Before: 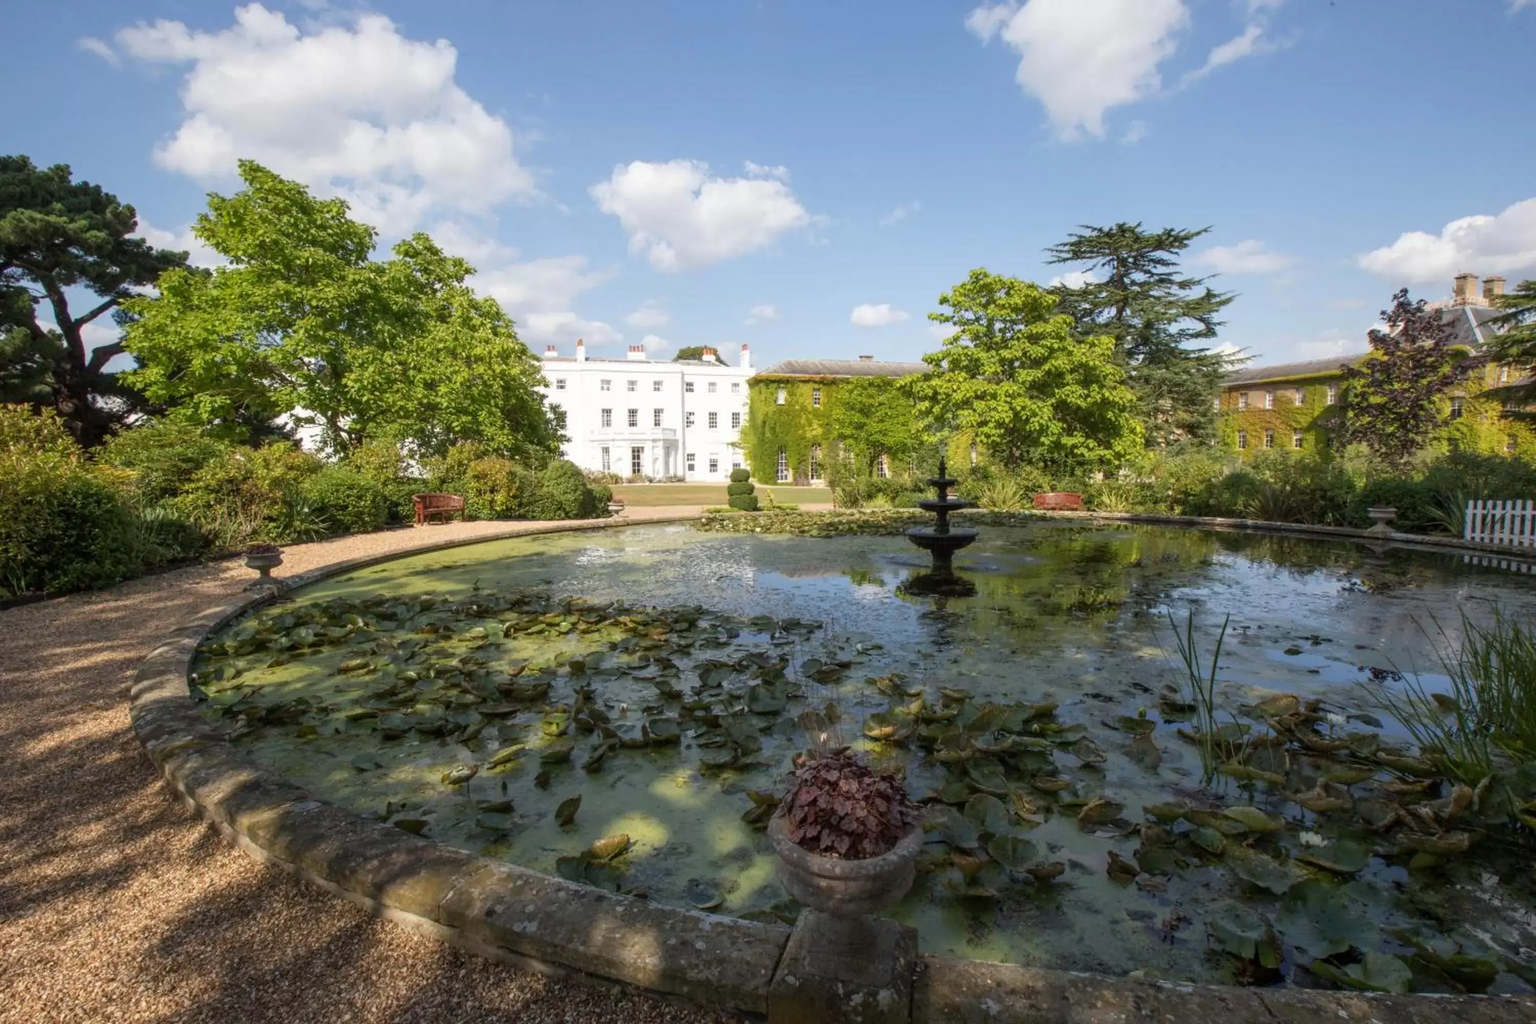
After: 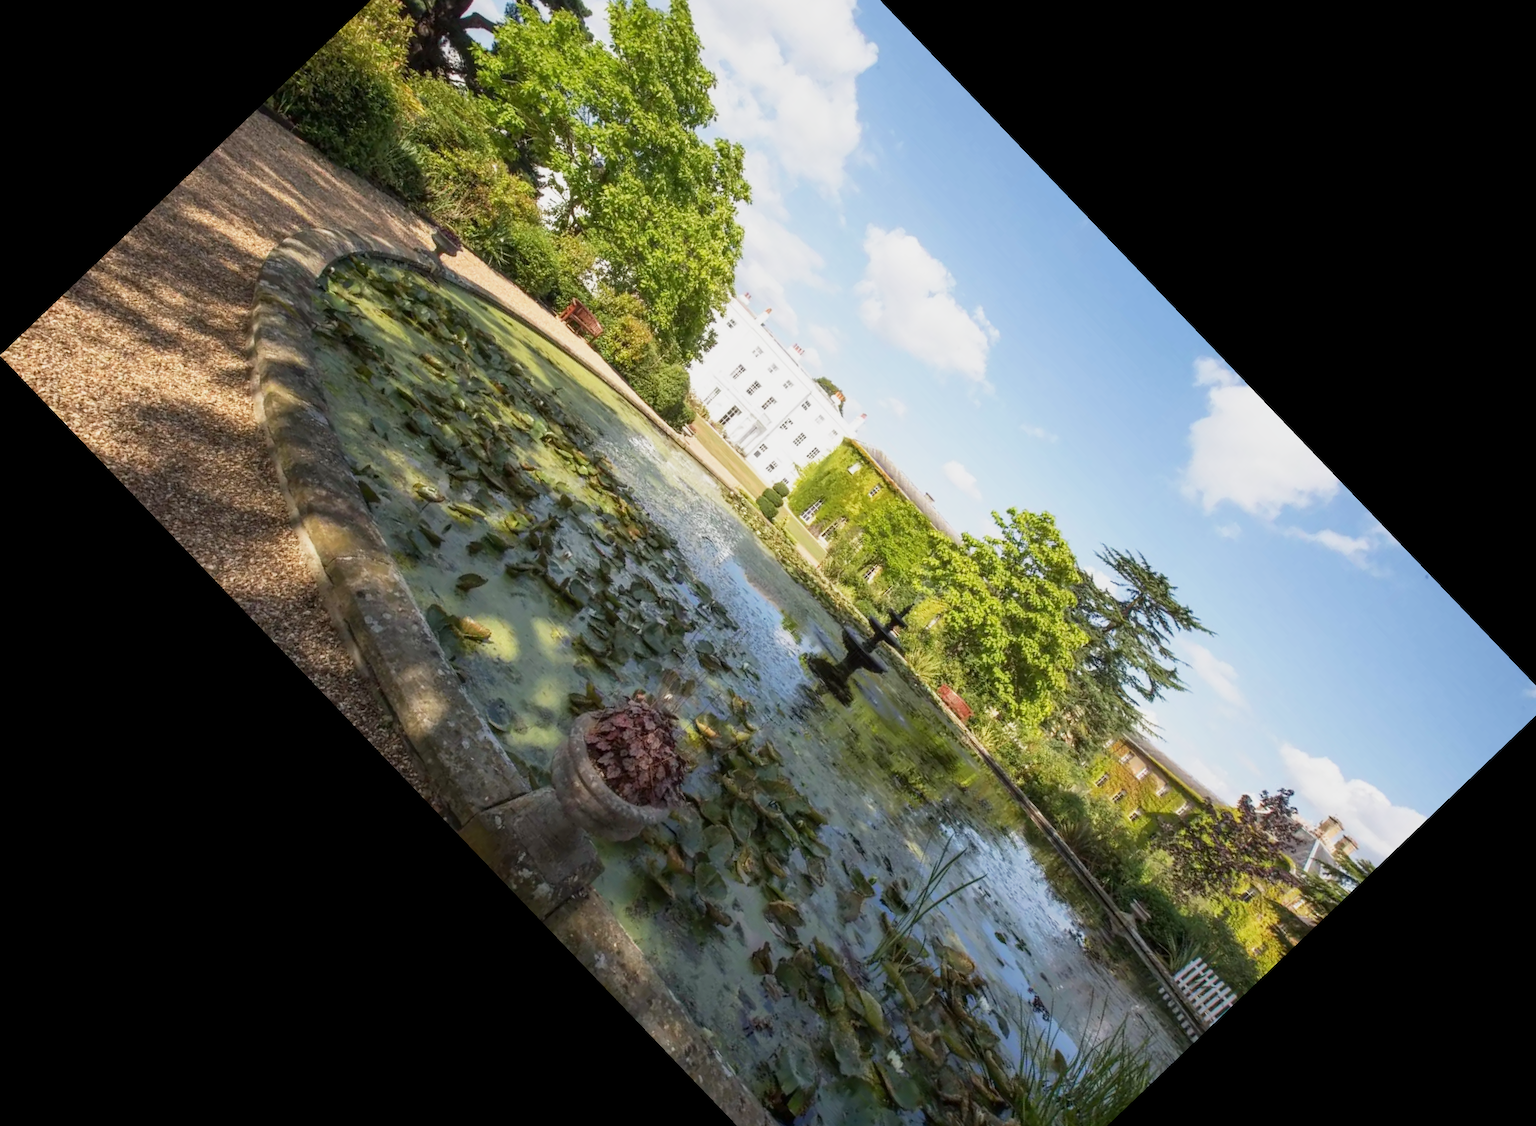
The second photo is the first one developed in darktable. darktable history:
base curve: curves: ch0 [(0, 0) (0.088, 0.125) (0.176, 0.251) (0.354, 0.501) (0.613, 0.749) (1, 0.877)], preserve colors none
crop and rotate: angle -46.26°, top 16.234%, right 0.912%, bottom 11.704%
